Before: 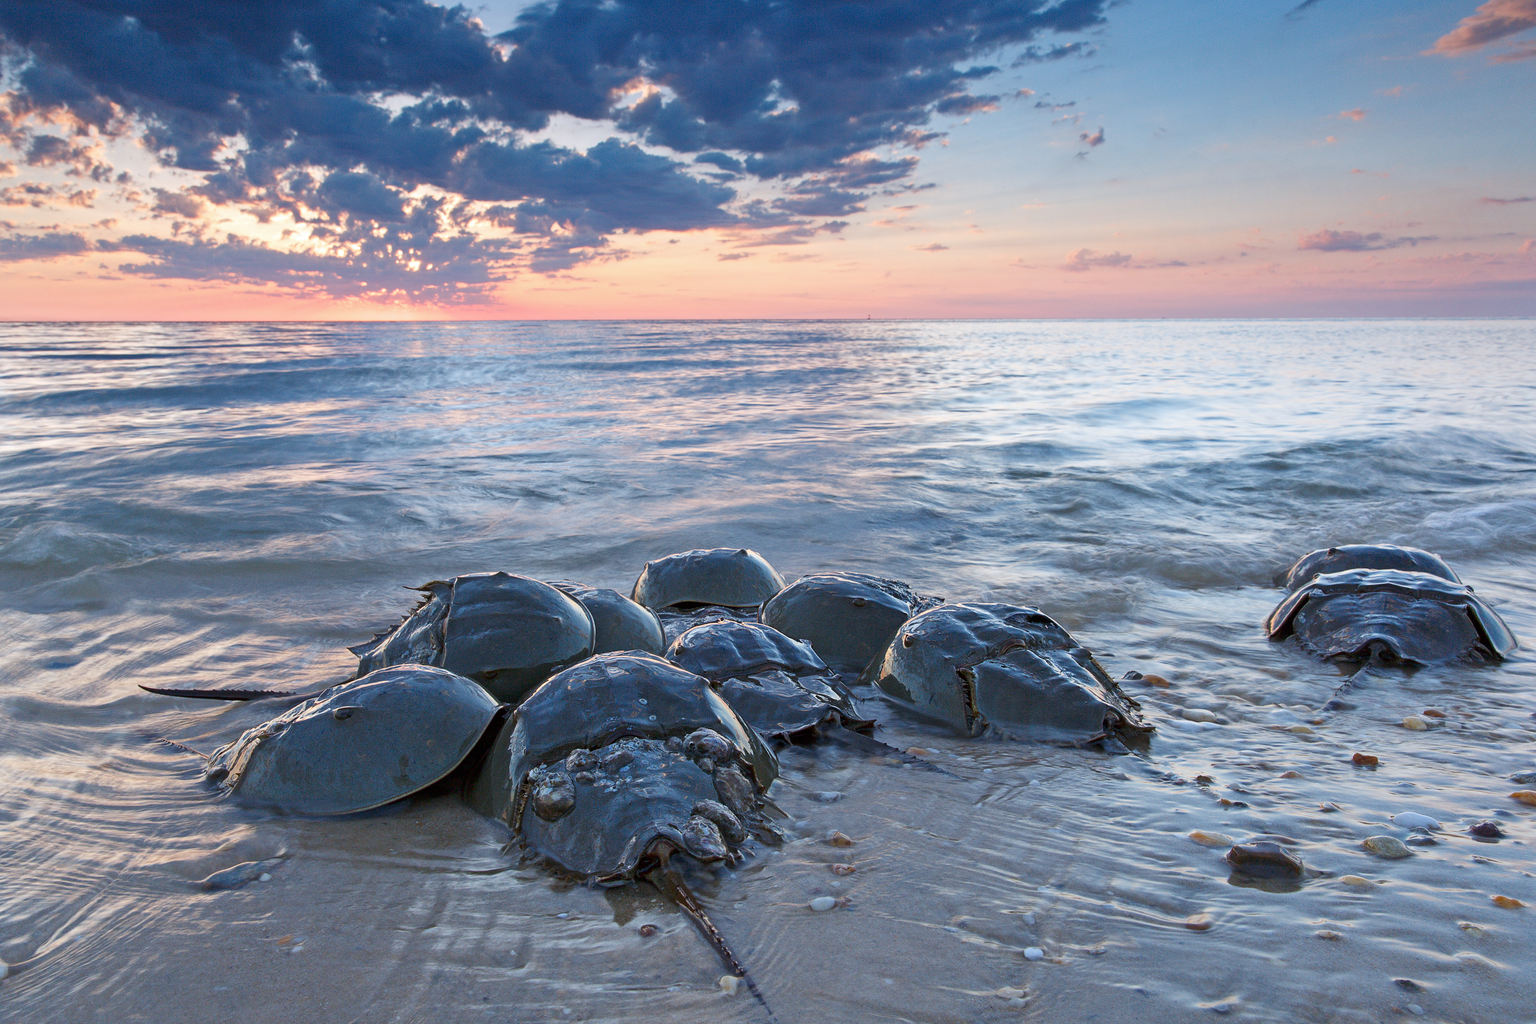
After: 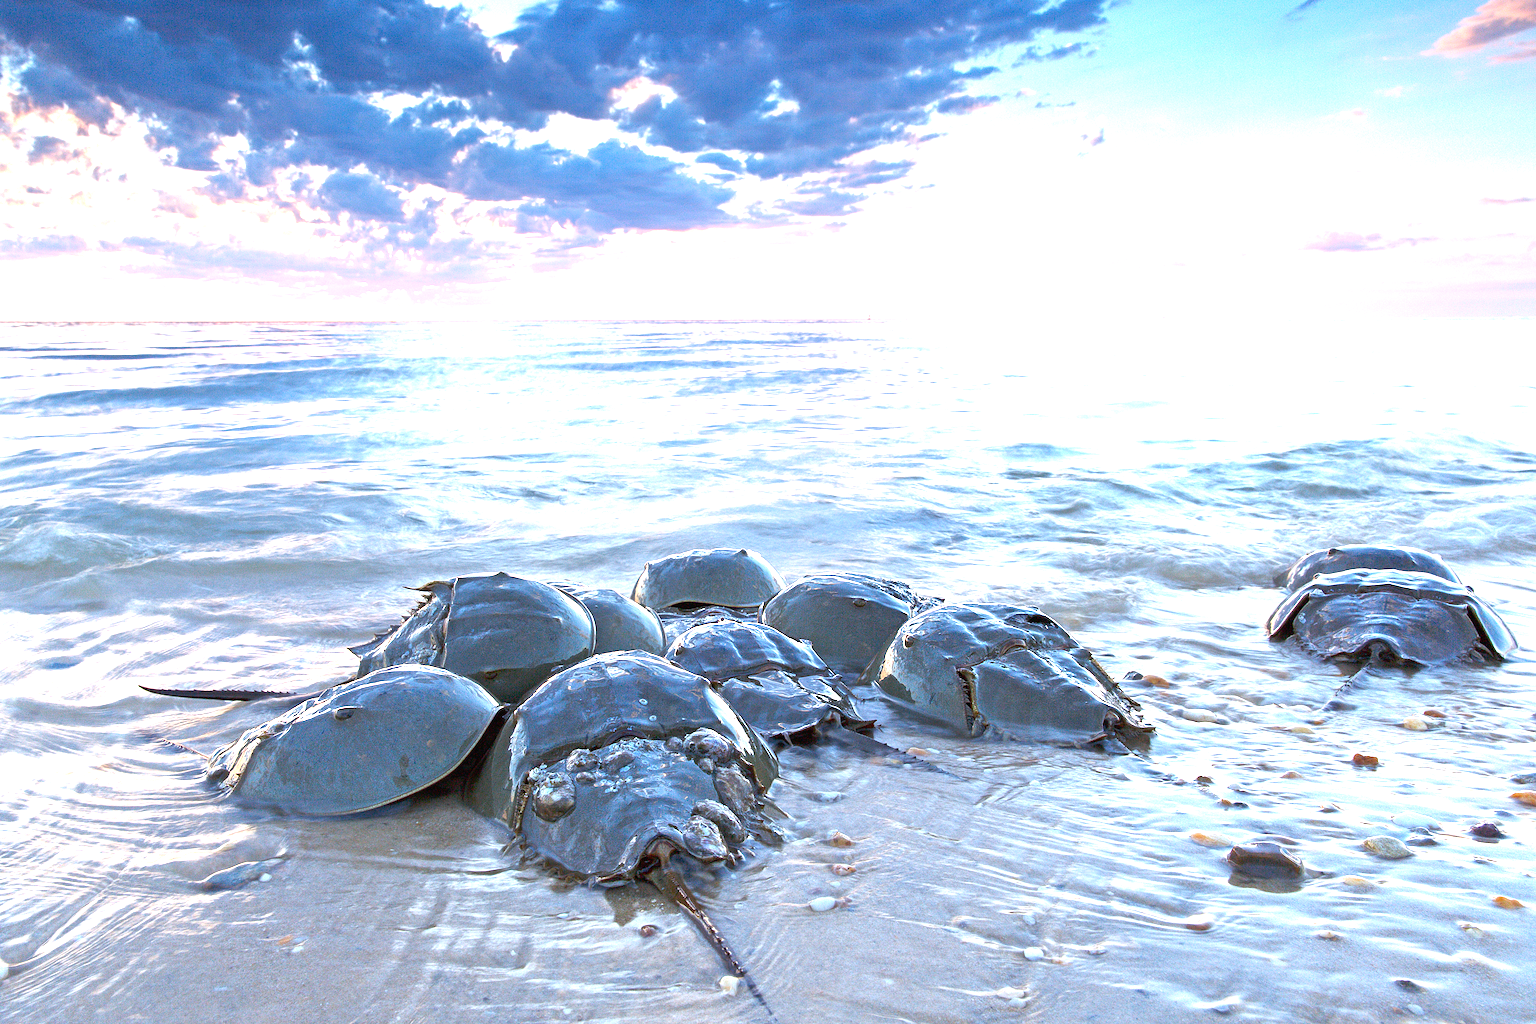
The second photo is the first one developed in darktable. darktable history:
exposure: black level correction 0, exposure 1.615 EV, compensate exposure bias true, compensate highlight preservation false
